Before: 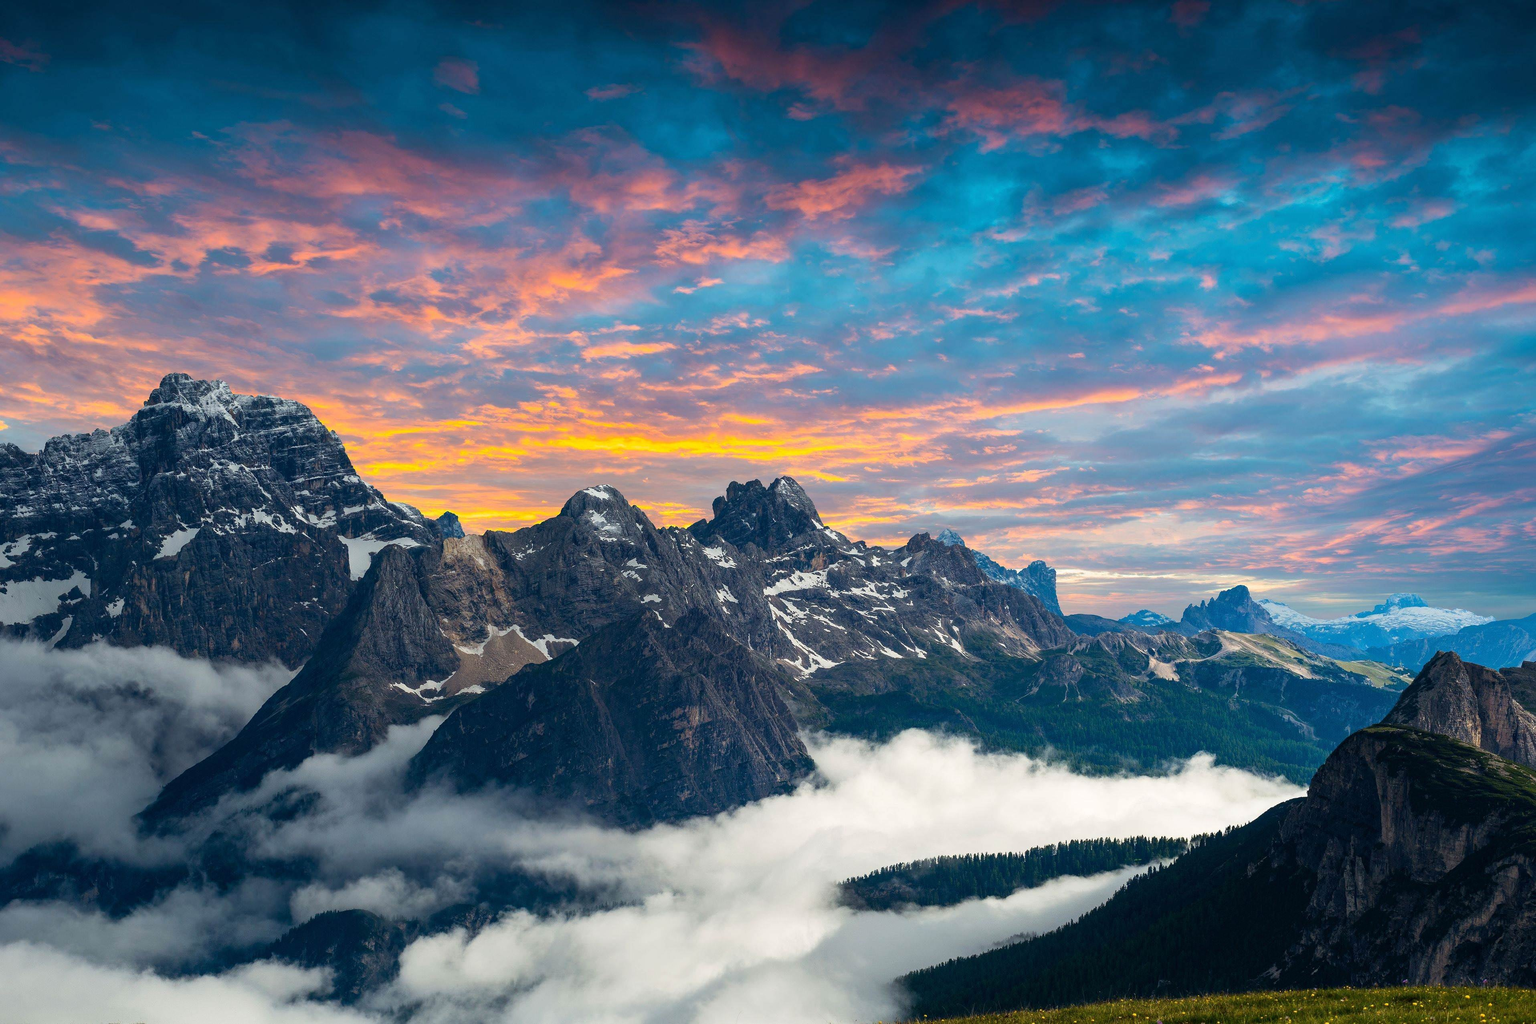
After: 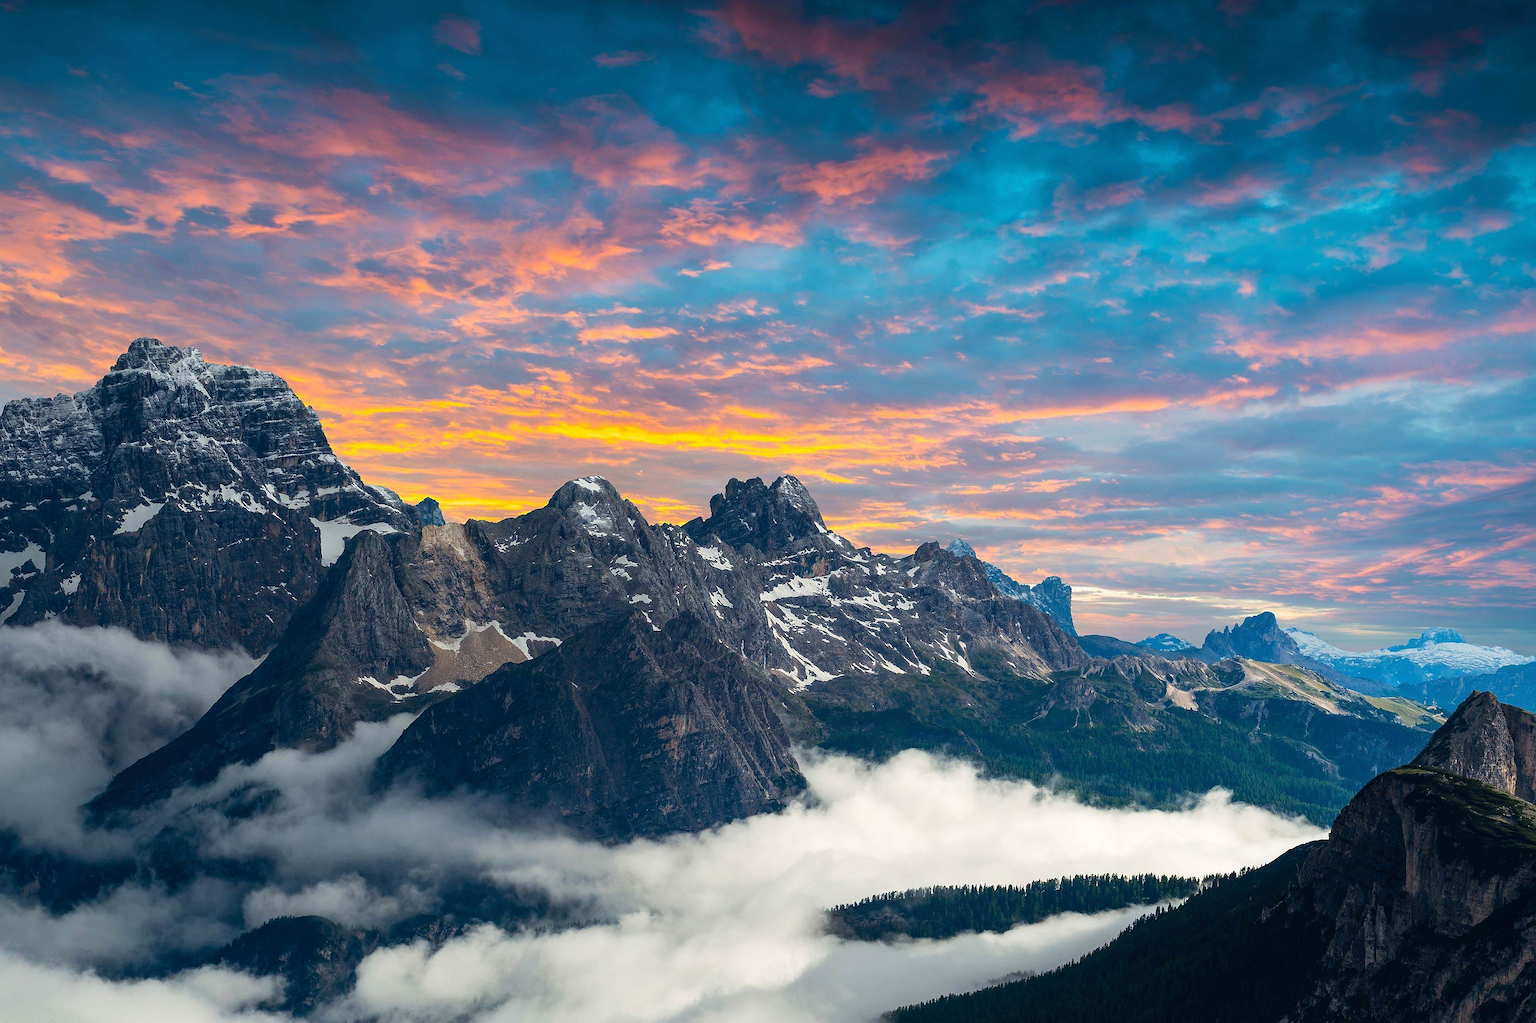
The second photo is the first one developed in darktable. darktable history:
sharpen: radius 0.97, amount 0.611
crop and rotate: angle -2.46°
